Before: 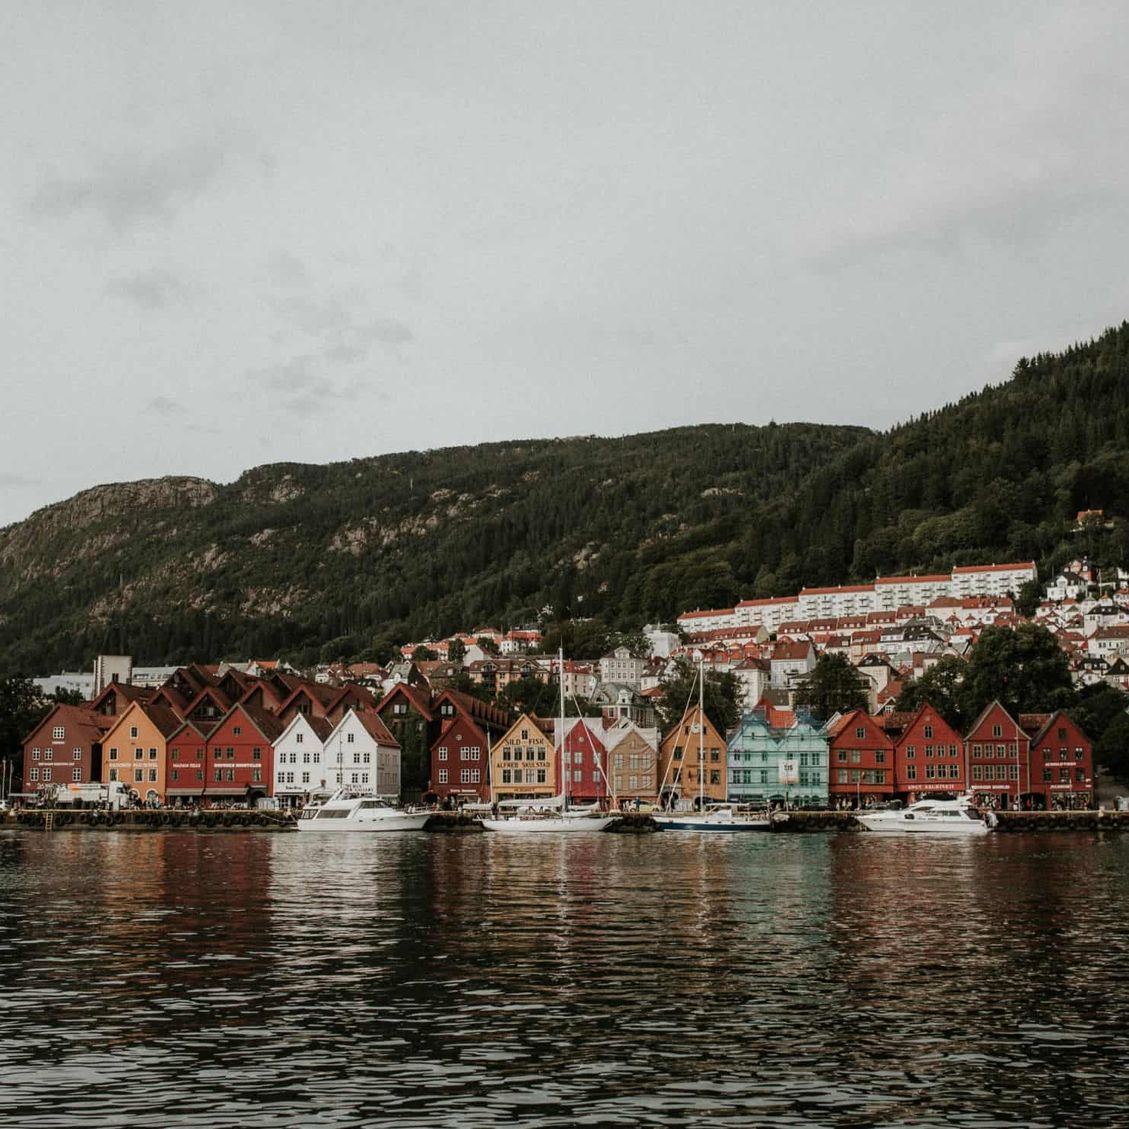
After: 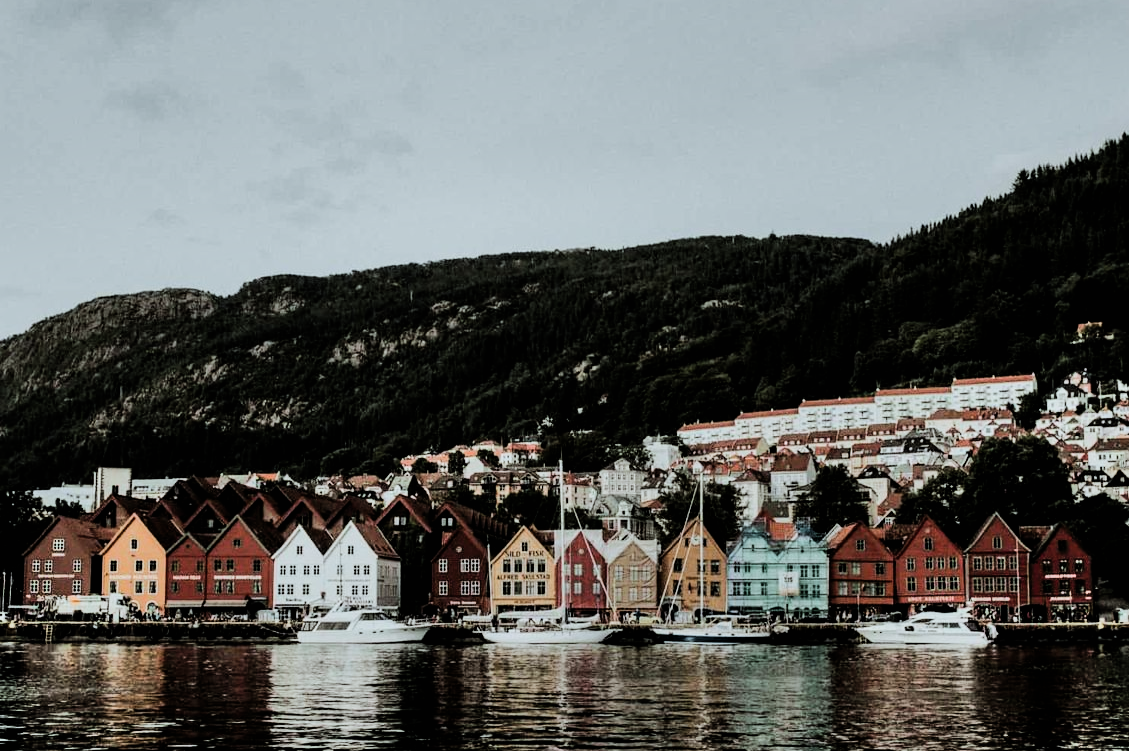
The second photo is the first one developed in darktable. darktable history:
crop: top 16.727%, bottom 16.727%
shadows and highlights: soften with gaussian
filmic rgb: black relative exposure -5 EV, hardness 2.88, contrast 1.4, highlights saturation mix -30%
white balance: red 0.925, blue 1.046
